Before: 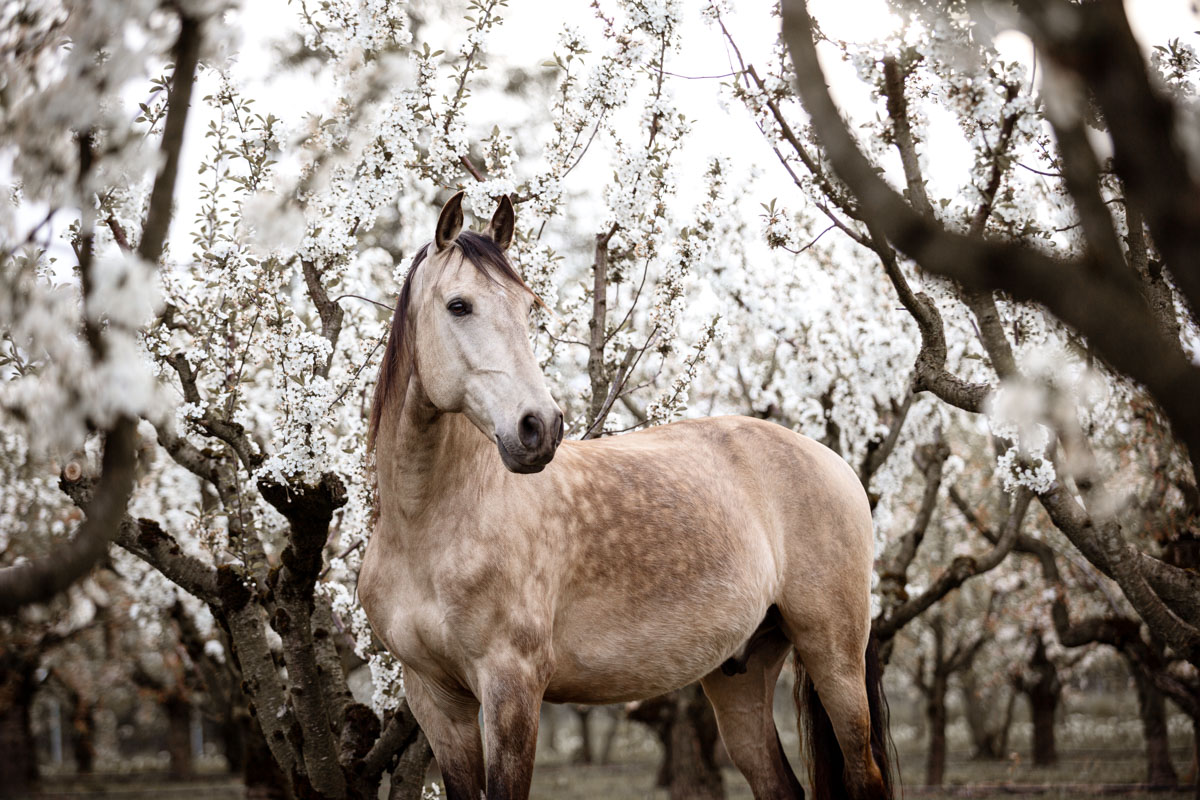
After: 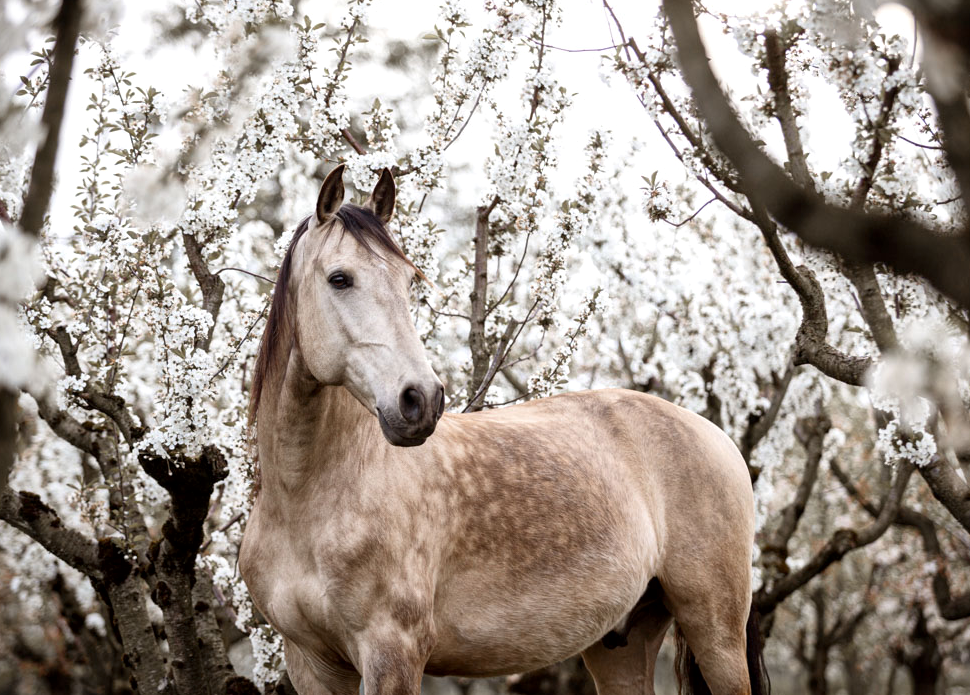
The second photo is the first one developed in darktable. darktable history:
crop: left 9.929%, top 3.475%, right 9.188%, bottom 9.529%
local contrast: mode bilateral grid, contrast 20, coarseness 50, detail 130%, midtone range 0.2
